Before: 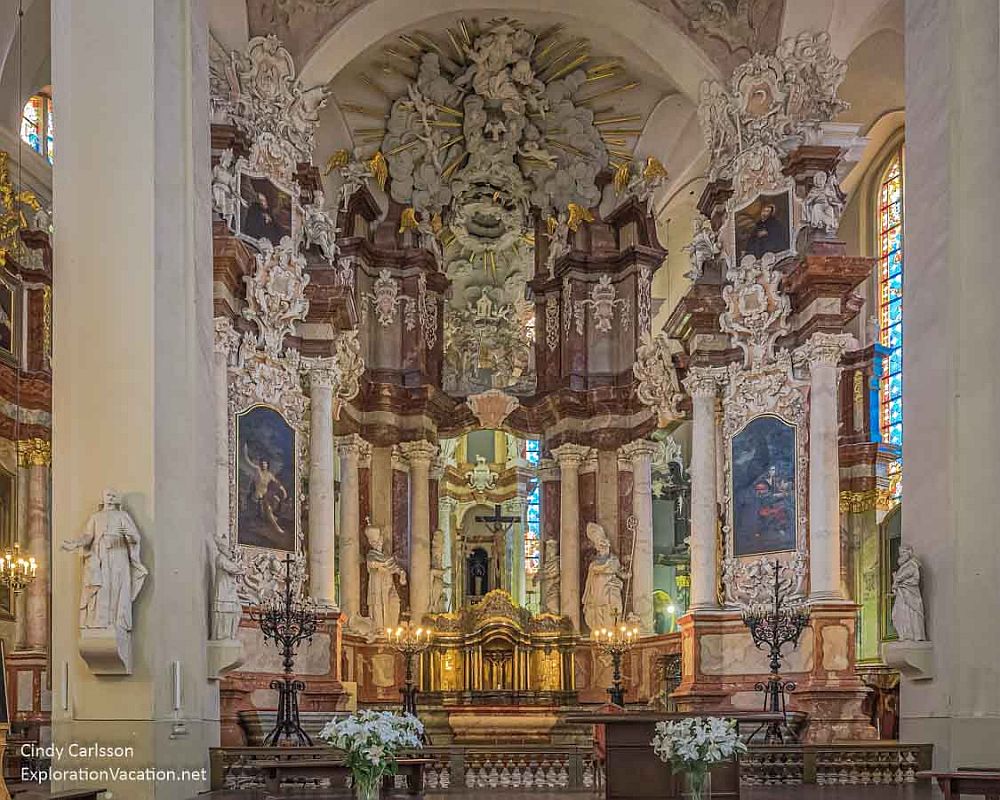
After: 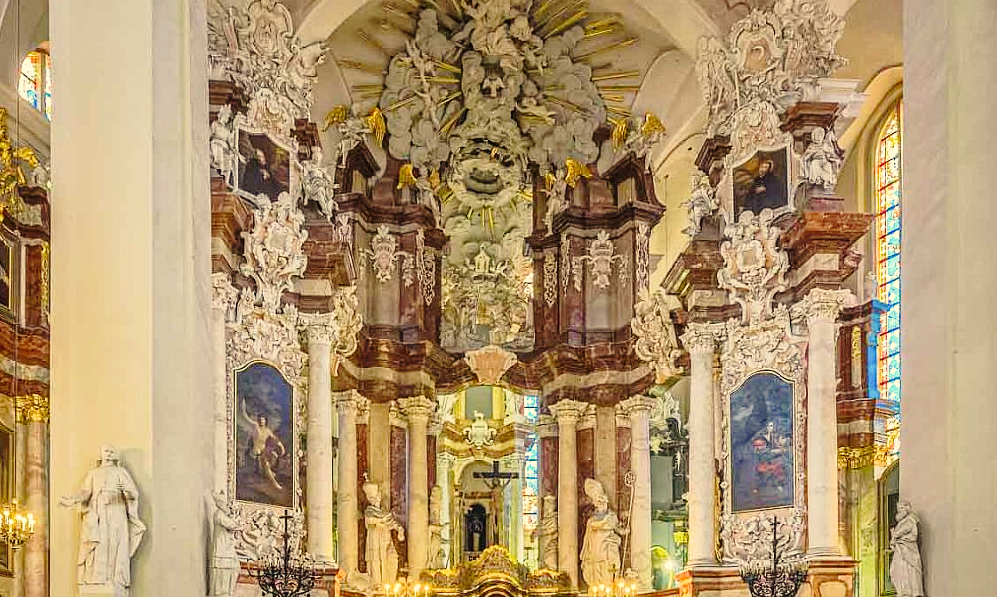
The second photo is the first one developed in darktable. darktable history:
color correction: highlights a* 1.46, highlights b* 18.21
crop: left 0.263%, top 5.549%, bottom 19.755%
base curve: curves: ch0 [(0, 0) (0.028, 0.03) (0.121, 0.232) (0.46, 0.748) (0.859, 0.968) (1, 1)], preserve colors none
